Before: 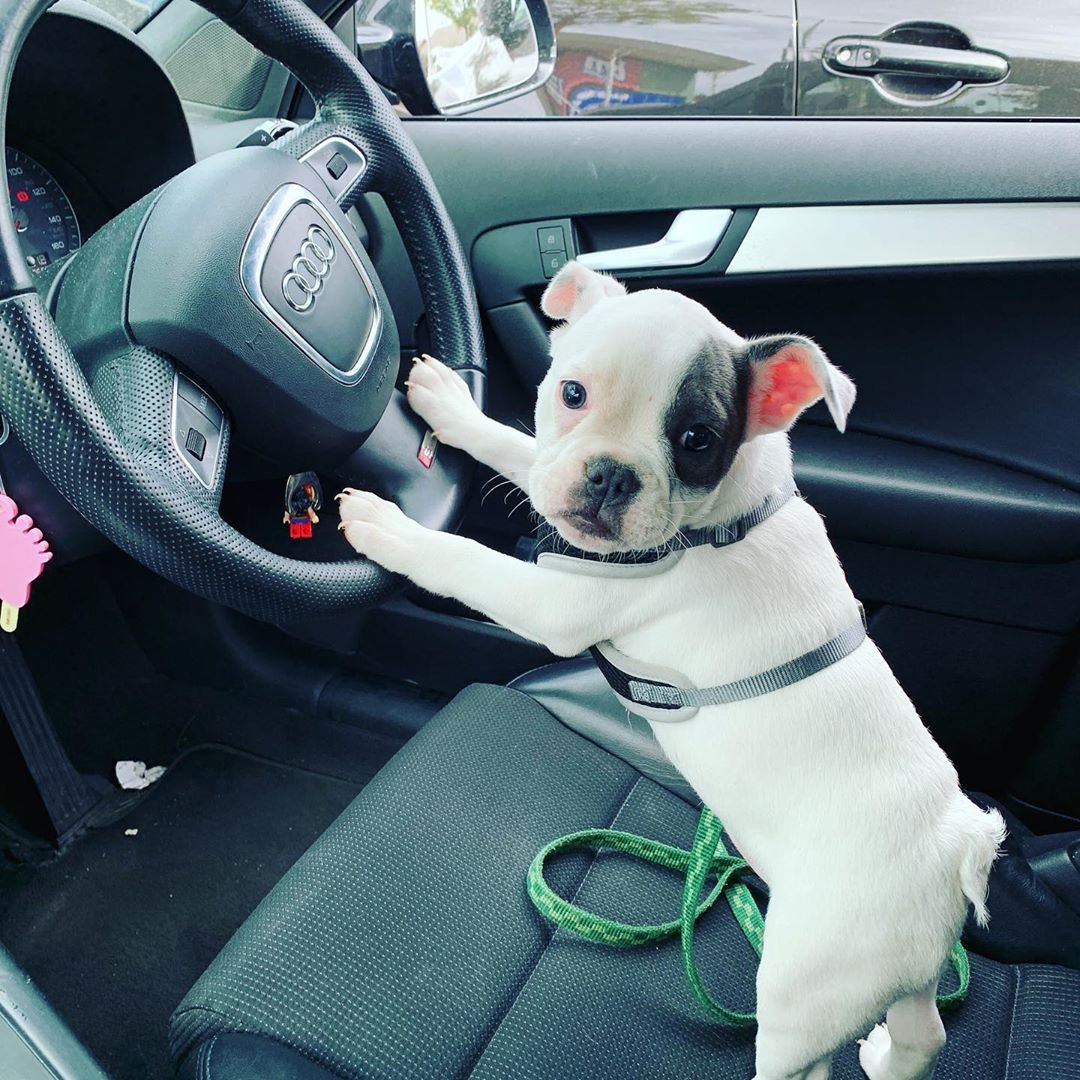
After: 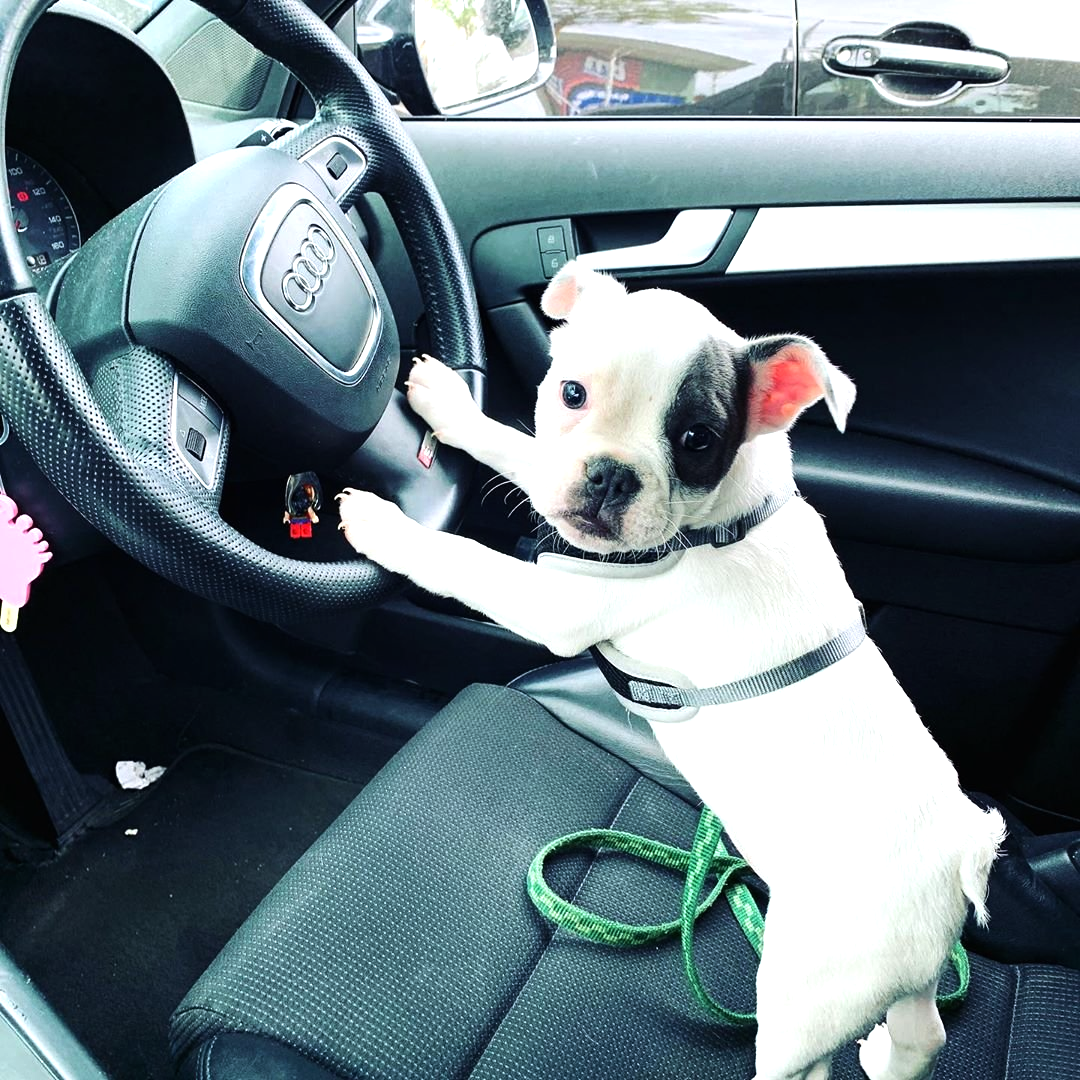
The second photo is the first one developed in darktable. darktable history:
tone equalizer: -8 EV -0.747 EV, -7 EV -0.706 EV, -6 EV -0.579 EV, -5 EV -0.422 EV, -3 EV 0.394 EV, -2 EV 0.6 EV, -1 EV 0.687 EV, +0 EV 0.741 EV, edges refinement/feathering 500, mask exposure compensation -1.24 EV, preserve details no
